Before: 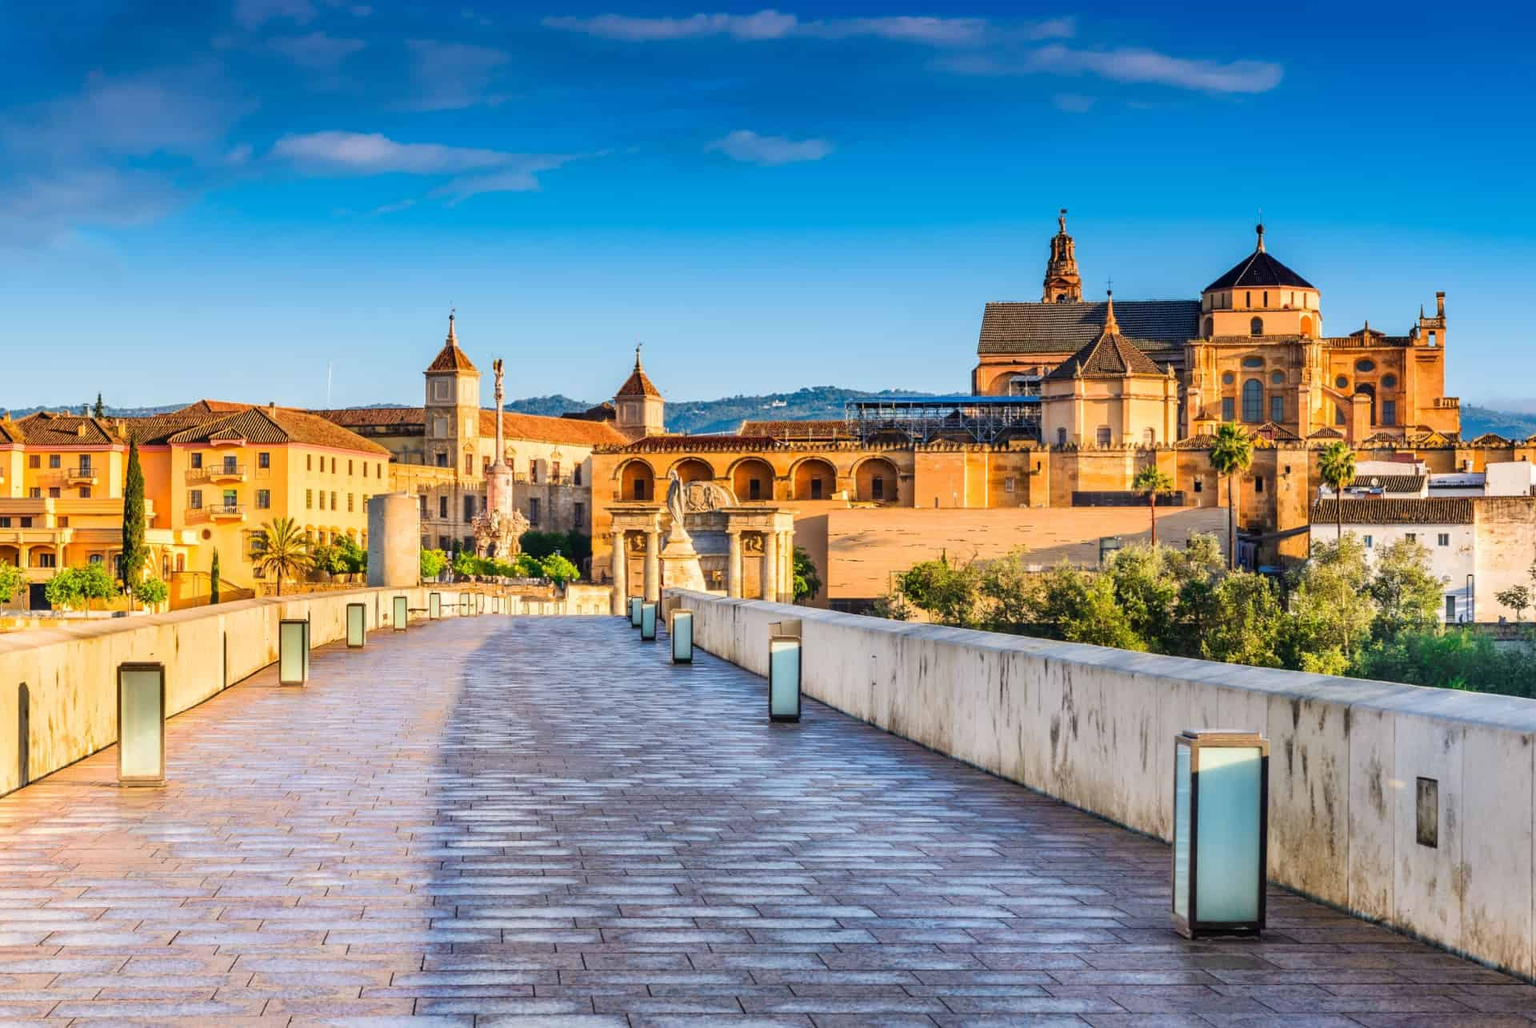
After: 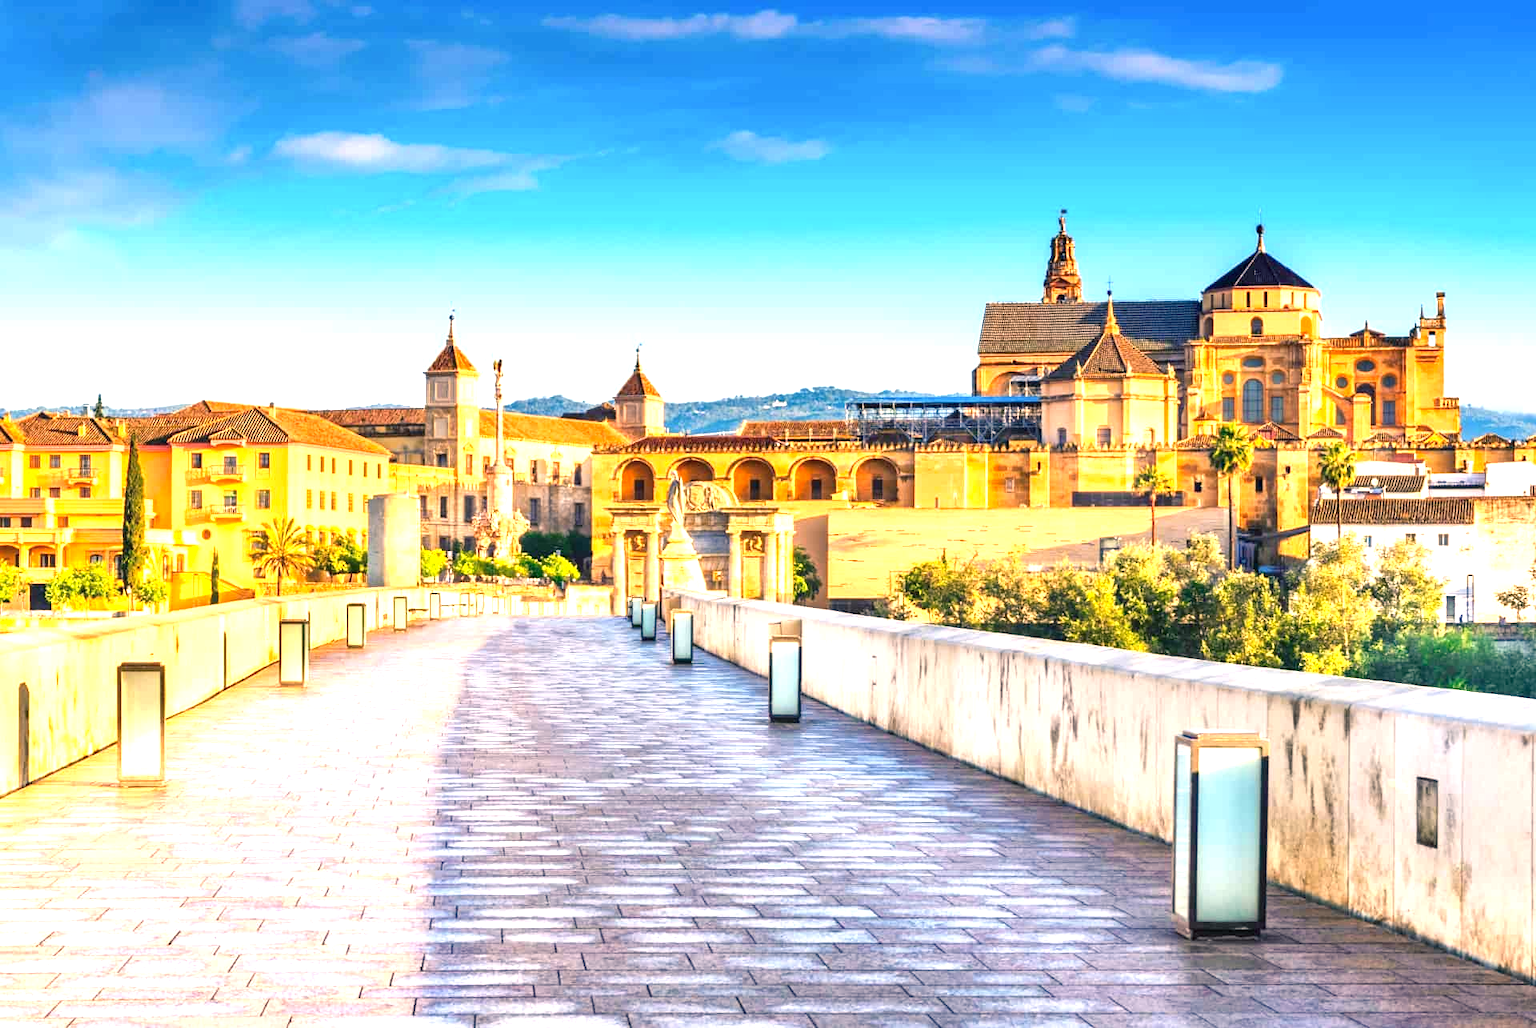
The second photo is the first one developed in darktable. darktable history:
color balance rgb: shadows lift › chroma 5.41%, shadows lift › hue 240°, highlights gain › chroma 3.74%, highlights gain › hue 60°, saturation formula JzAzBz (2021)
exposure: black level correction 0, exposure 1.3 EV, compensate exposure bias true, compensate highlight preservation false
